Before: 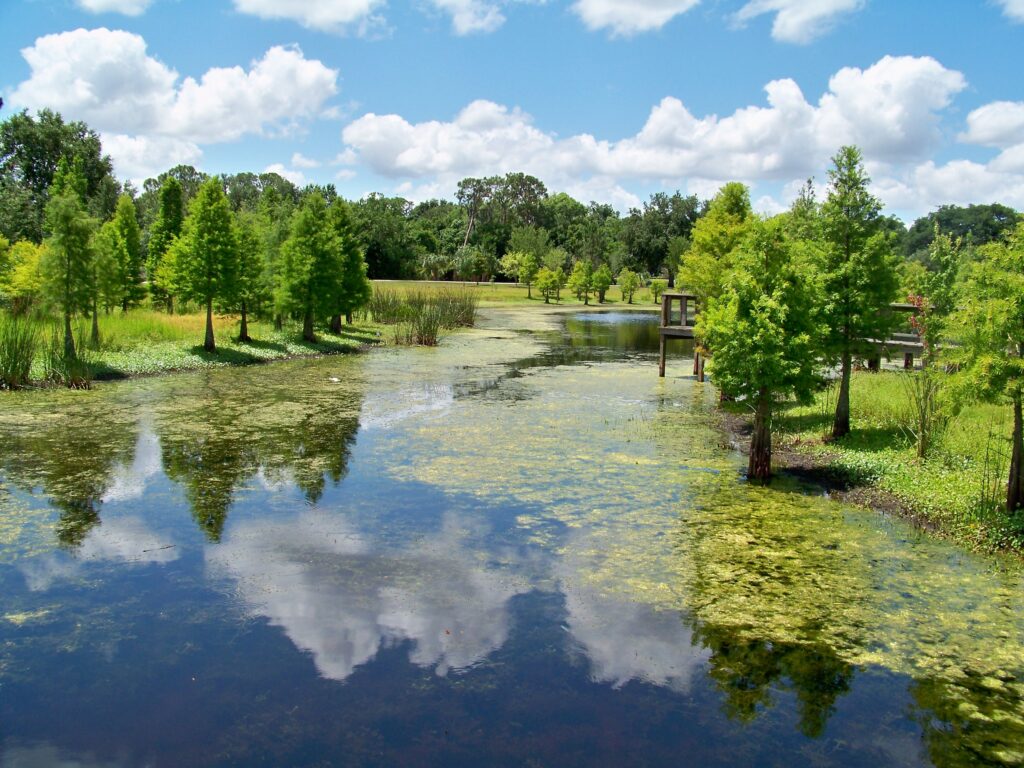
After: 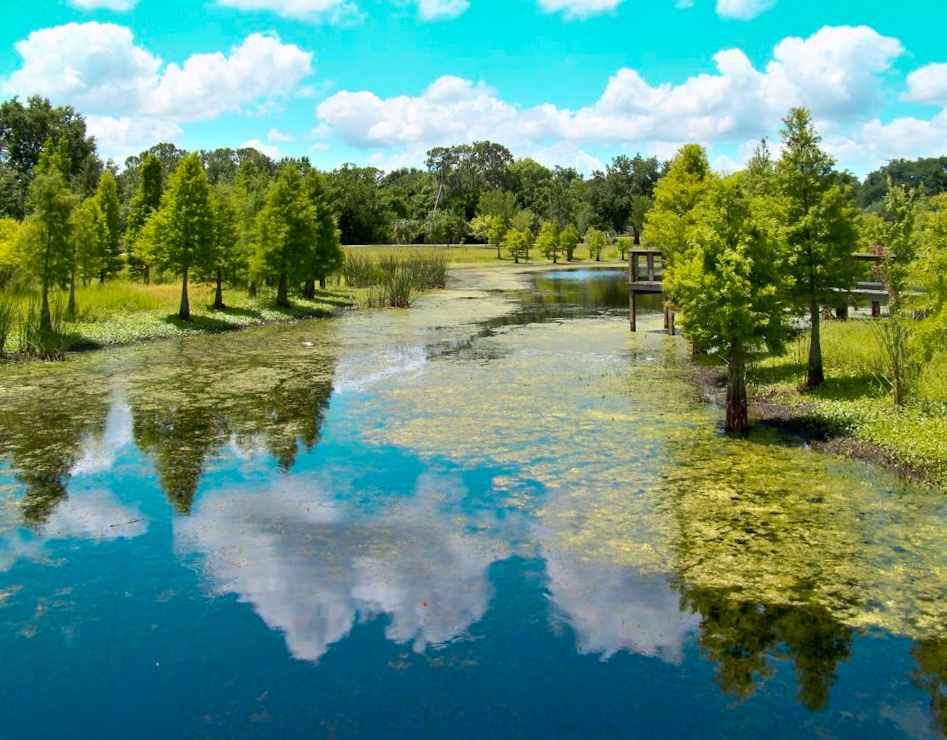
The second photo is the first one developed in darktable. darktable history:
color zones: curves: ch0 [(0.254, 0.492) (0.724, 0.62)]; ch1 [(0.25, 0.528) (0.719, 0.796)]; ch2 [(0, 0.472) (0.25, 0.5) (0.73, 0.184)]
rotate and perspective: rotation -1.68°, lens shift (vertical) -0.146, crop left 0.049, crop right 0.912, crop top 0.032, crop bottom 0.96
tone equalizer: on, module defaults
